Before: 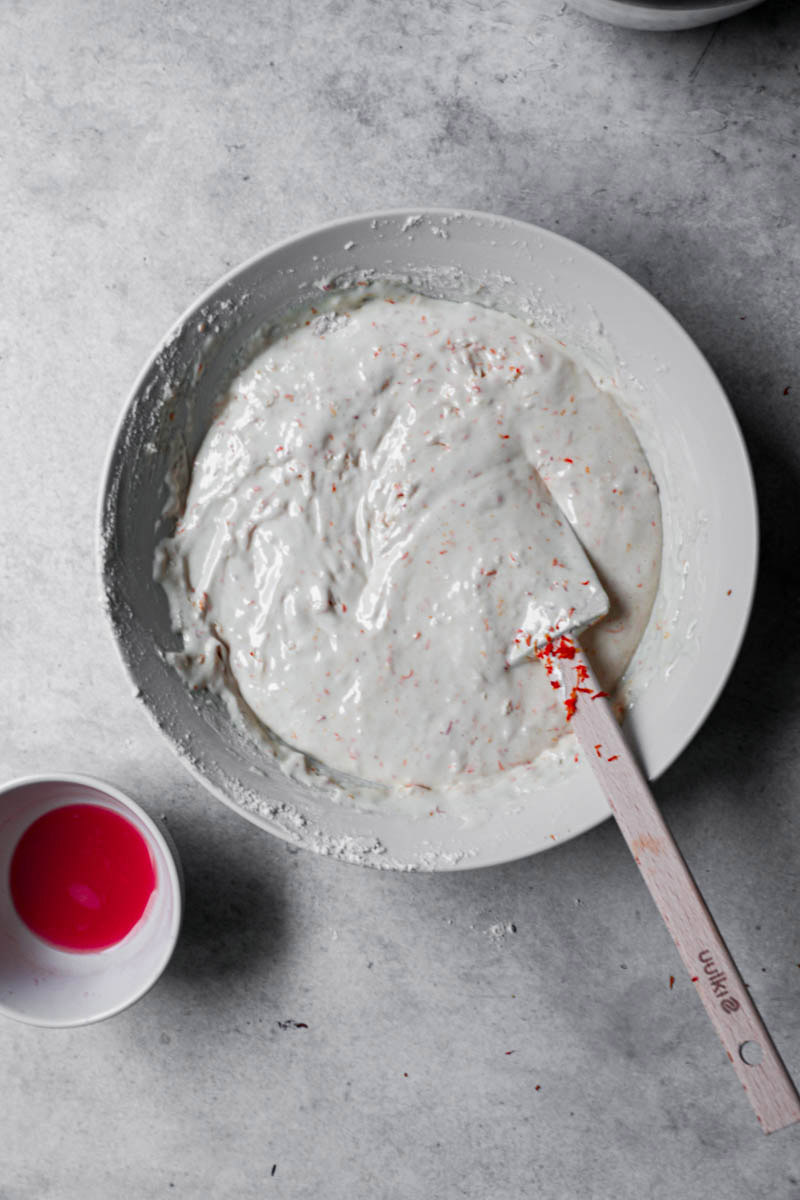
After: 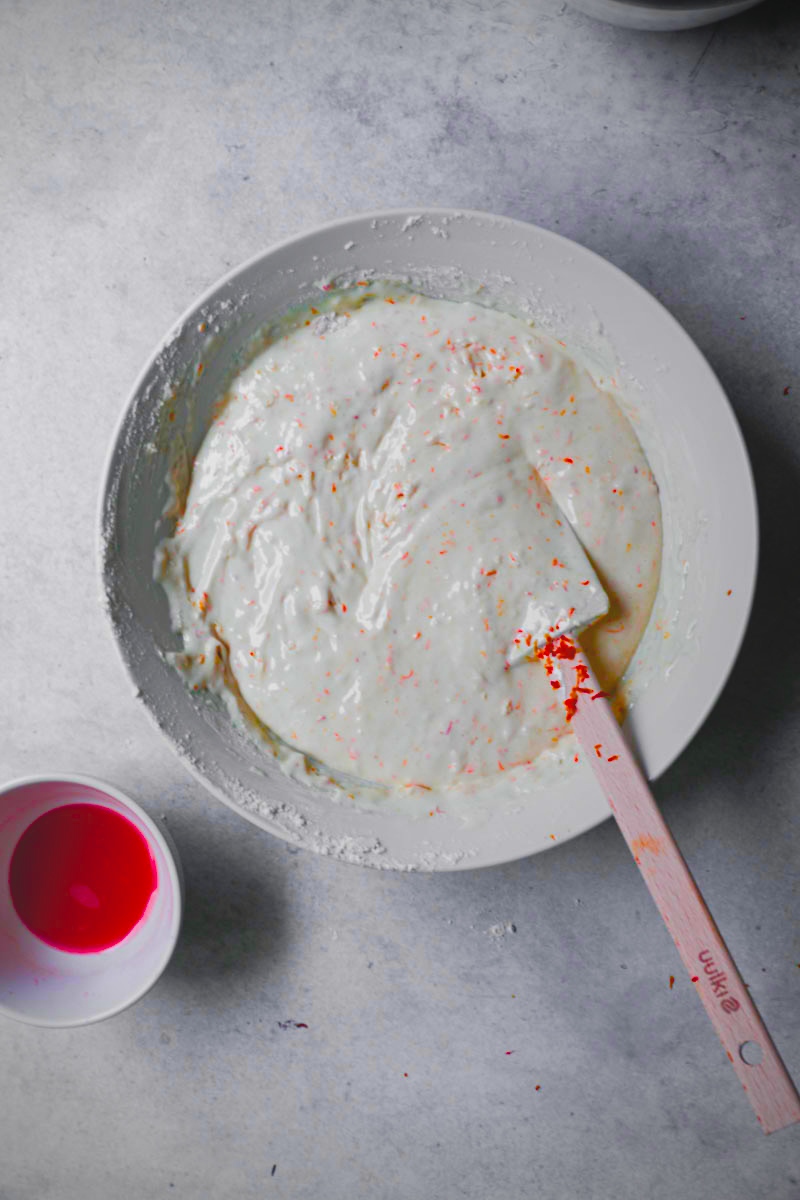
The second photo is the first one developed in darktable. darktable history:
local contrast: detail 71%
color balance rgb: shadows lift › chroma 0.824%, shadows lift › hue 112.12°, linear chroma grading › global chroma 42.207%, perceptual saturation grading › global saturation 40.988%, perceptual saturation grading › highlights -25.79%, perceptual saturation grading › mid-tones 35.706%, perceptual saturation grading › shadows 35.783%, global vibrance 50.077%
vignetting: on, module defaults
